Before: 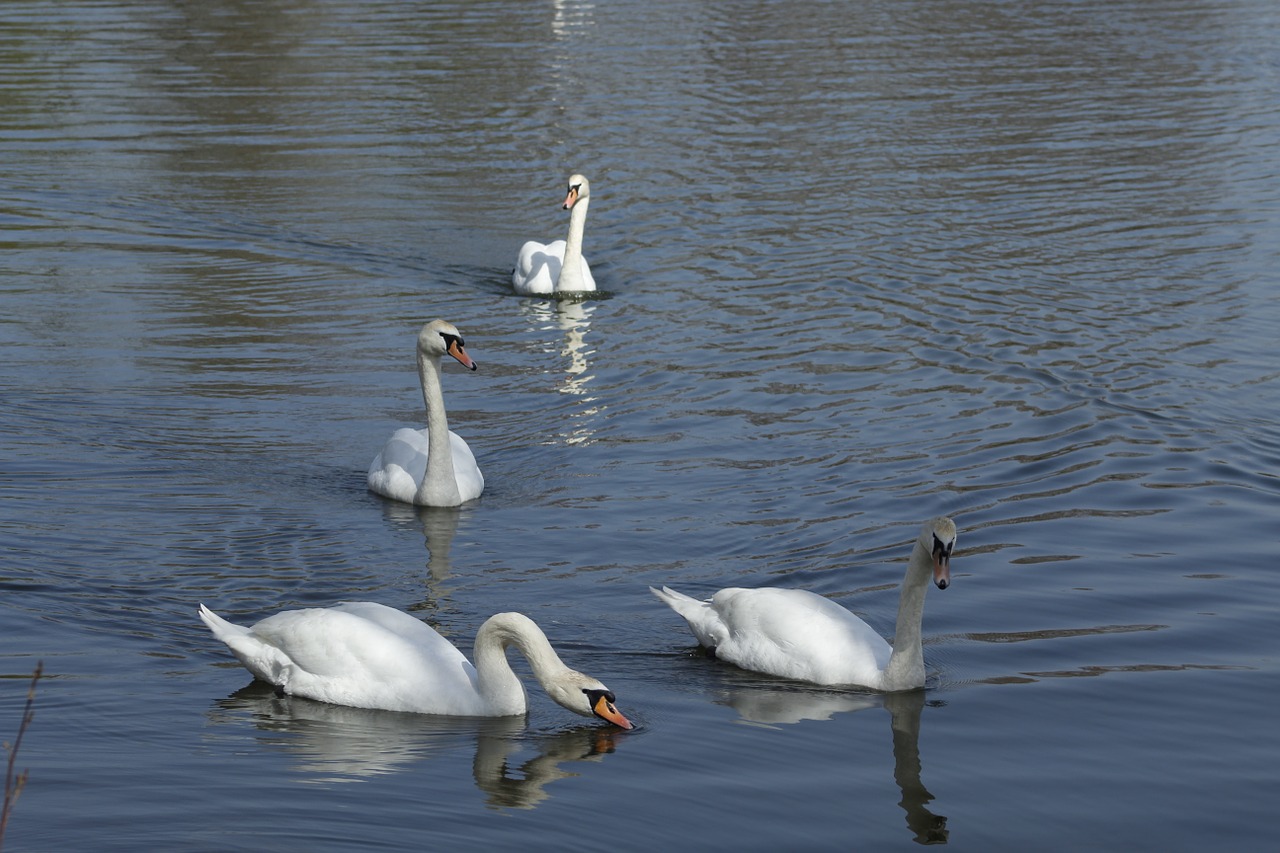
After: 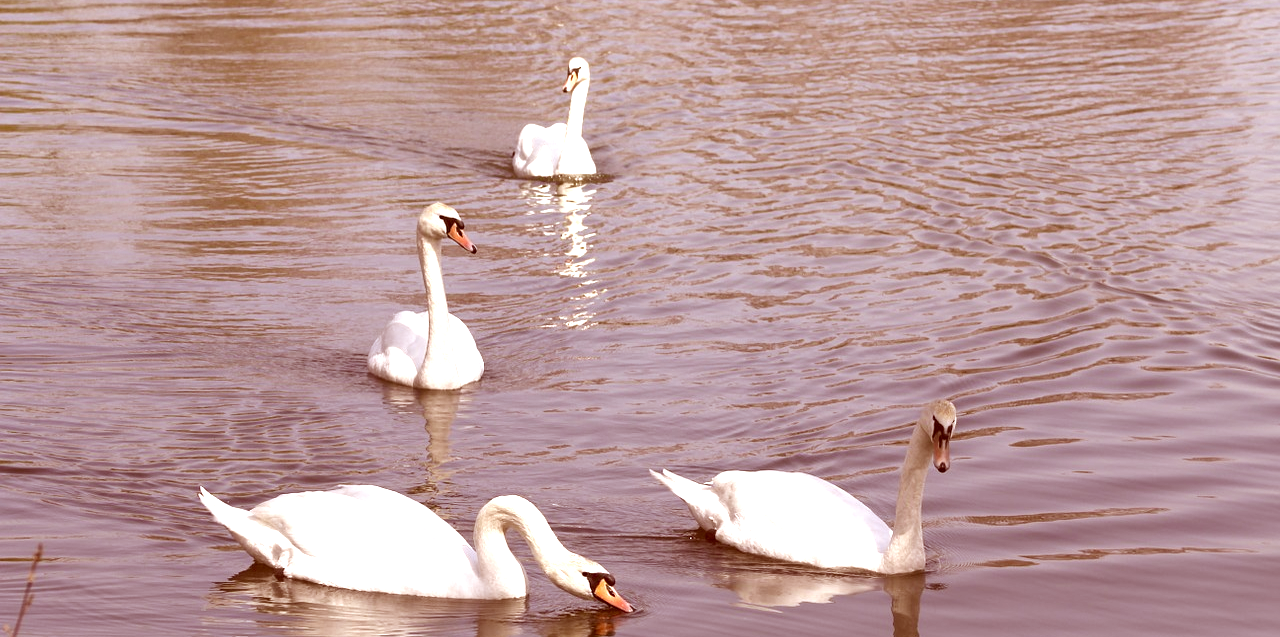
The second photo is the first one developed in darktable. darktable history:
crop: top 13.777%, bottom 11.436%
exposure: black level correction 0, exposure 1.475 EV, compensate highlight preservation false
color correction: highlights a* 9.45, highlights b* 8.83, shadows a* 39.4, shadows b* 39.59, saturation 0.801
